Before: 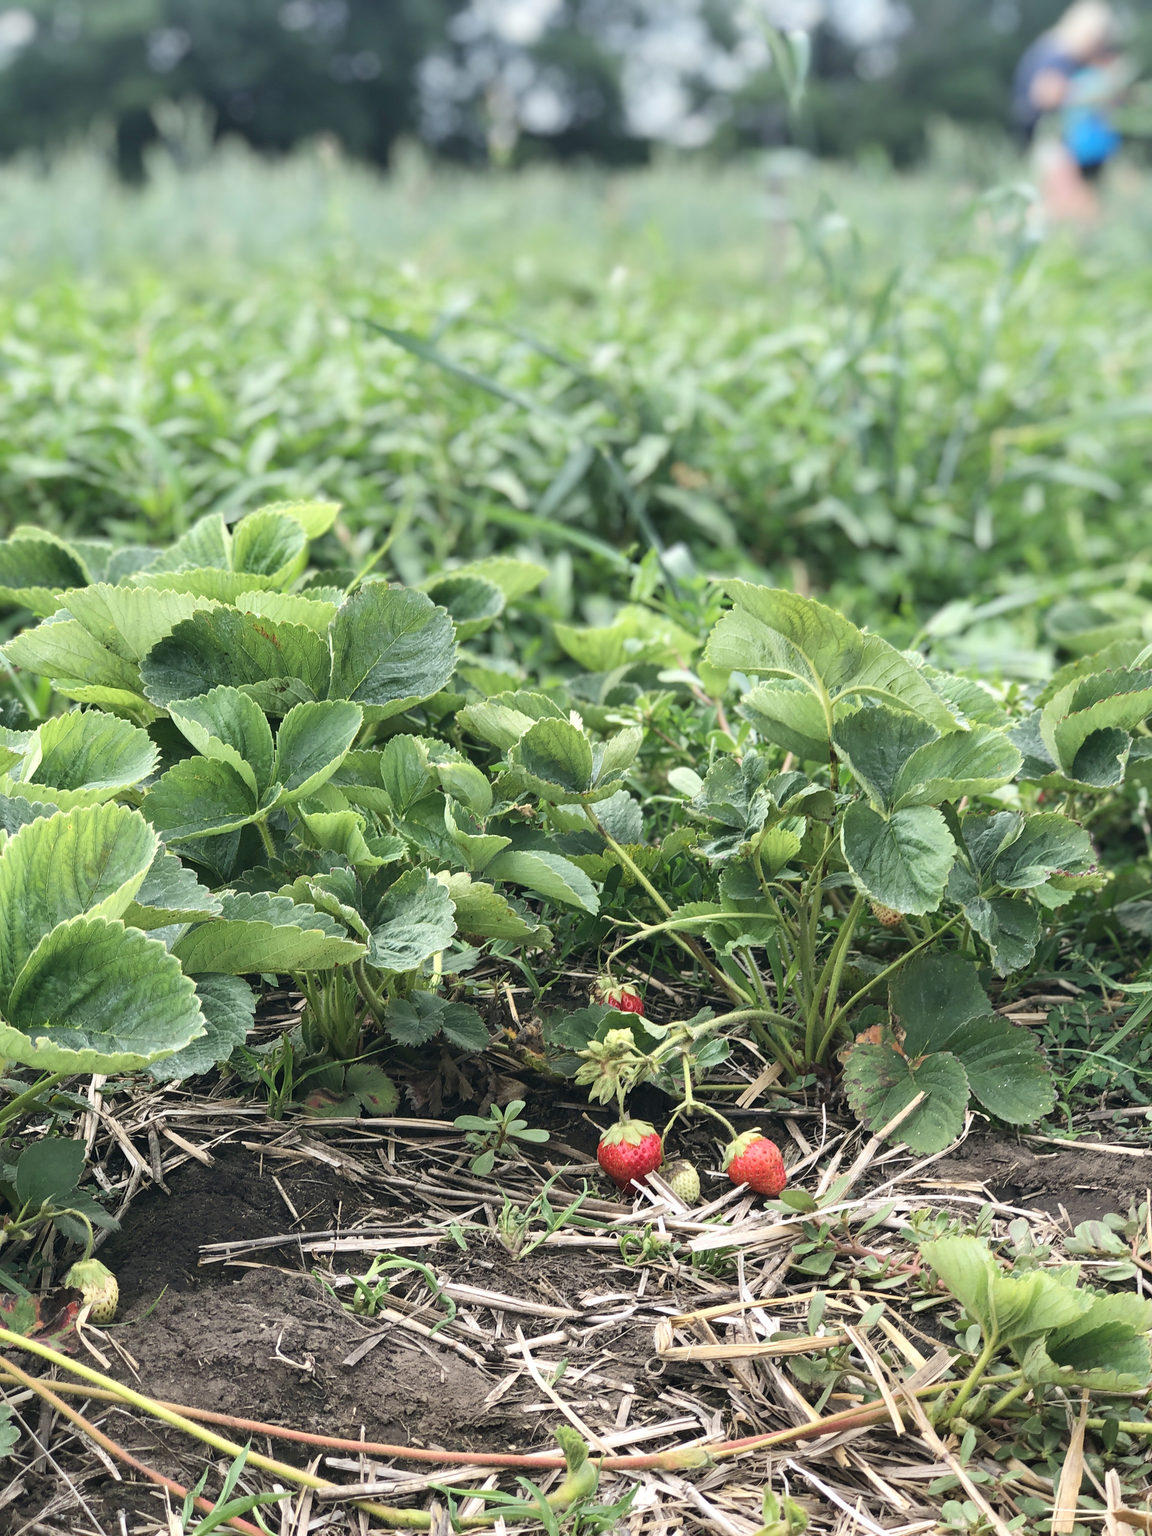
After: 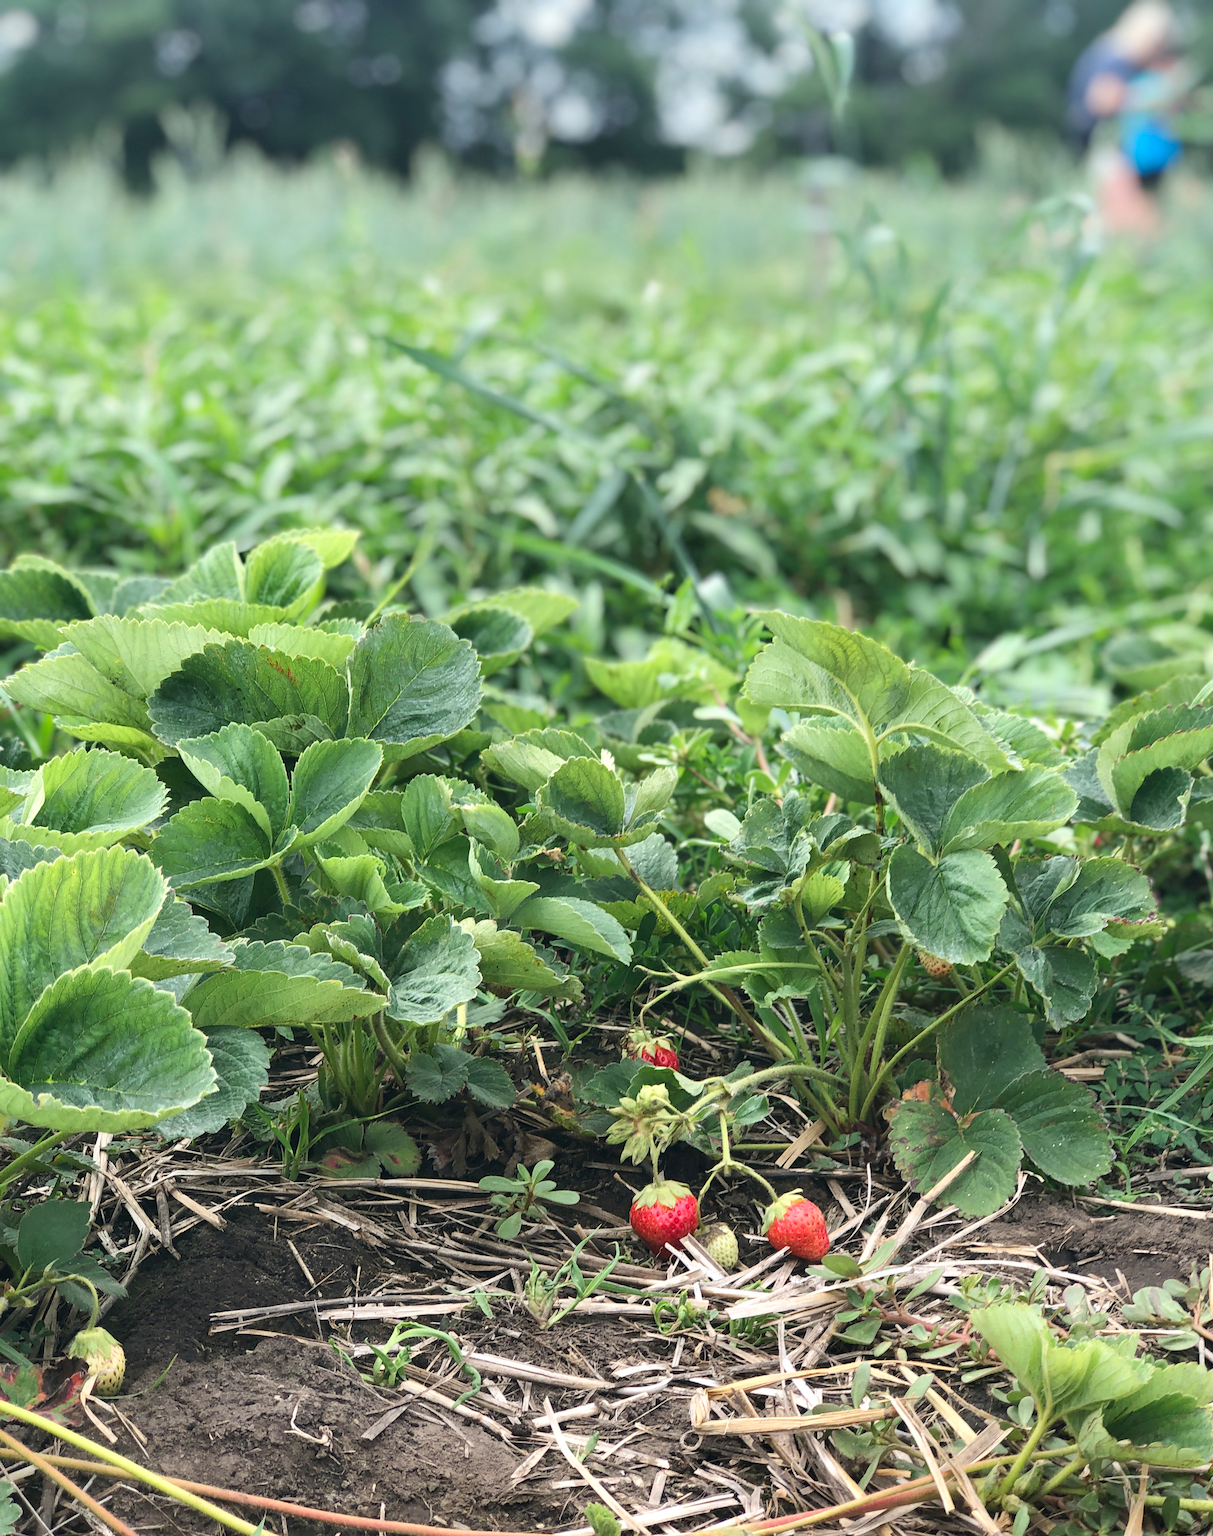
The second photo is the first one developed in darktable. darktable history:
crop and rotate: top 0%, bottom 5.119%
